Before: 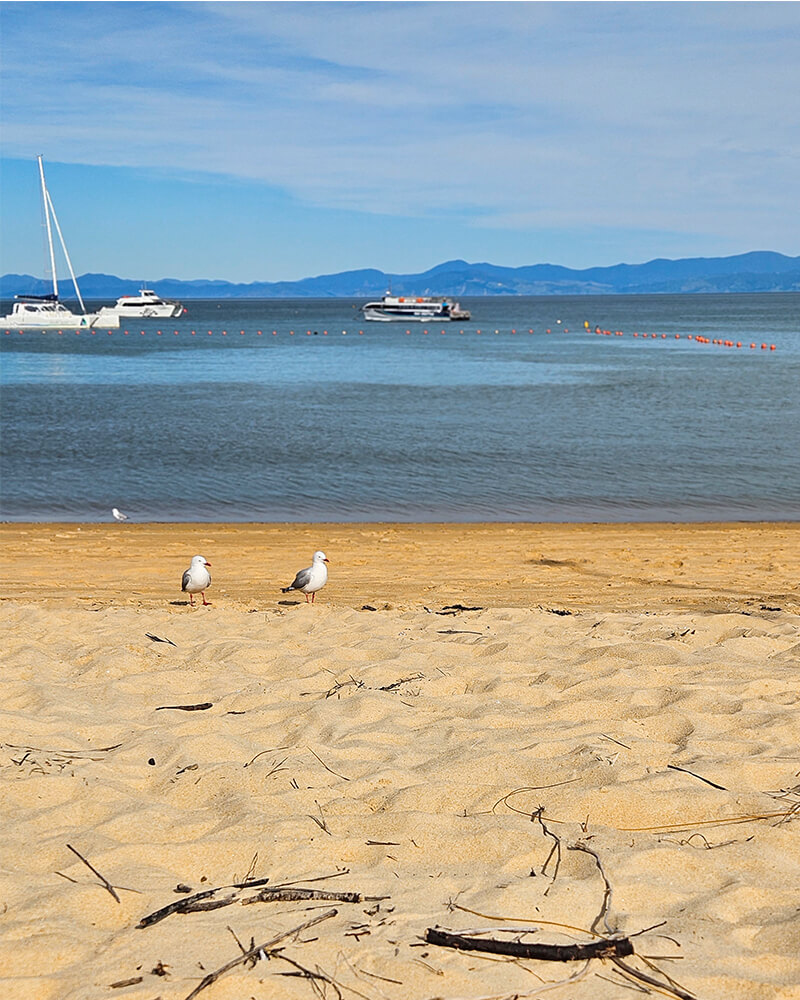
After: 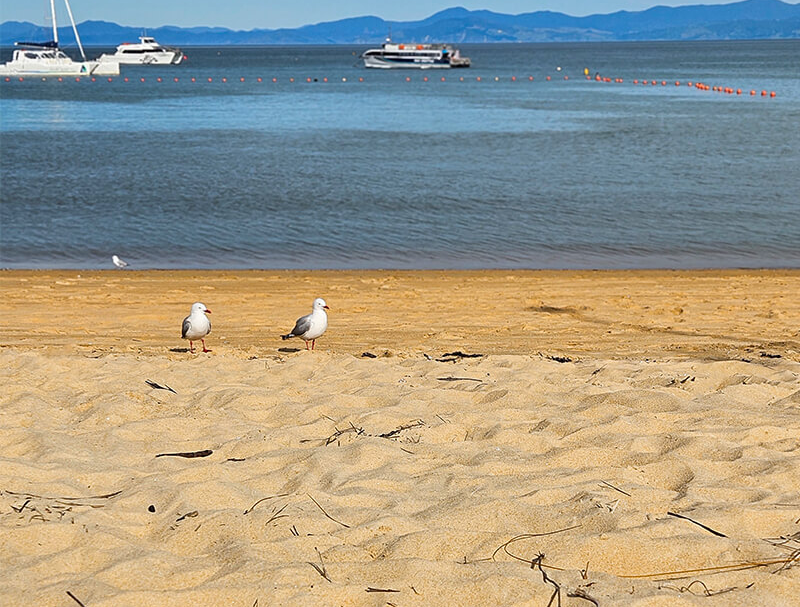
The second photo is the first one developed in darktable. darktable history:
shadows and highlights: shadows 32, highlights -32, soften with gaussian
crop and rotate: top 25.357%, bottom 13.942%
